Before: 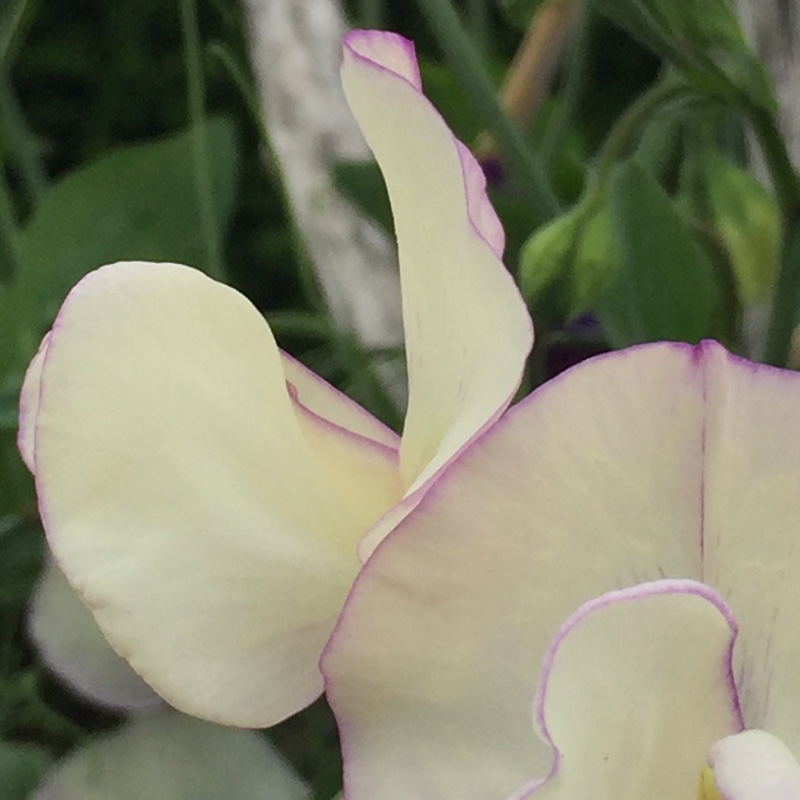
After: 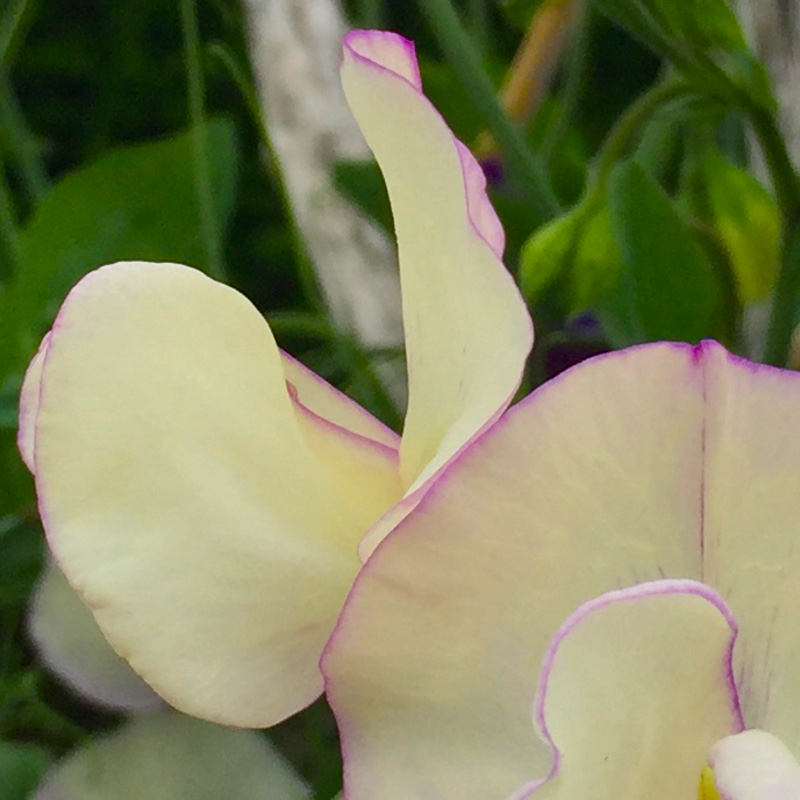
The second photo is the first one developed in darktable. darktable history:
color balance rgb: linear chroma grading › shadows 31.749%, linear chroma grading › global chroma -2.003%, linear chroma grading › mid-tones 3.847%, perceptual saturation grading › global saturation 29.541%, global vibrance 20%
